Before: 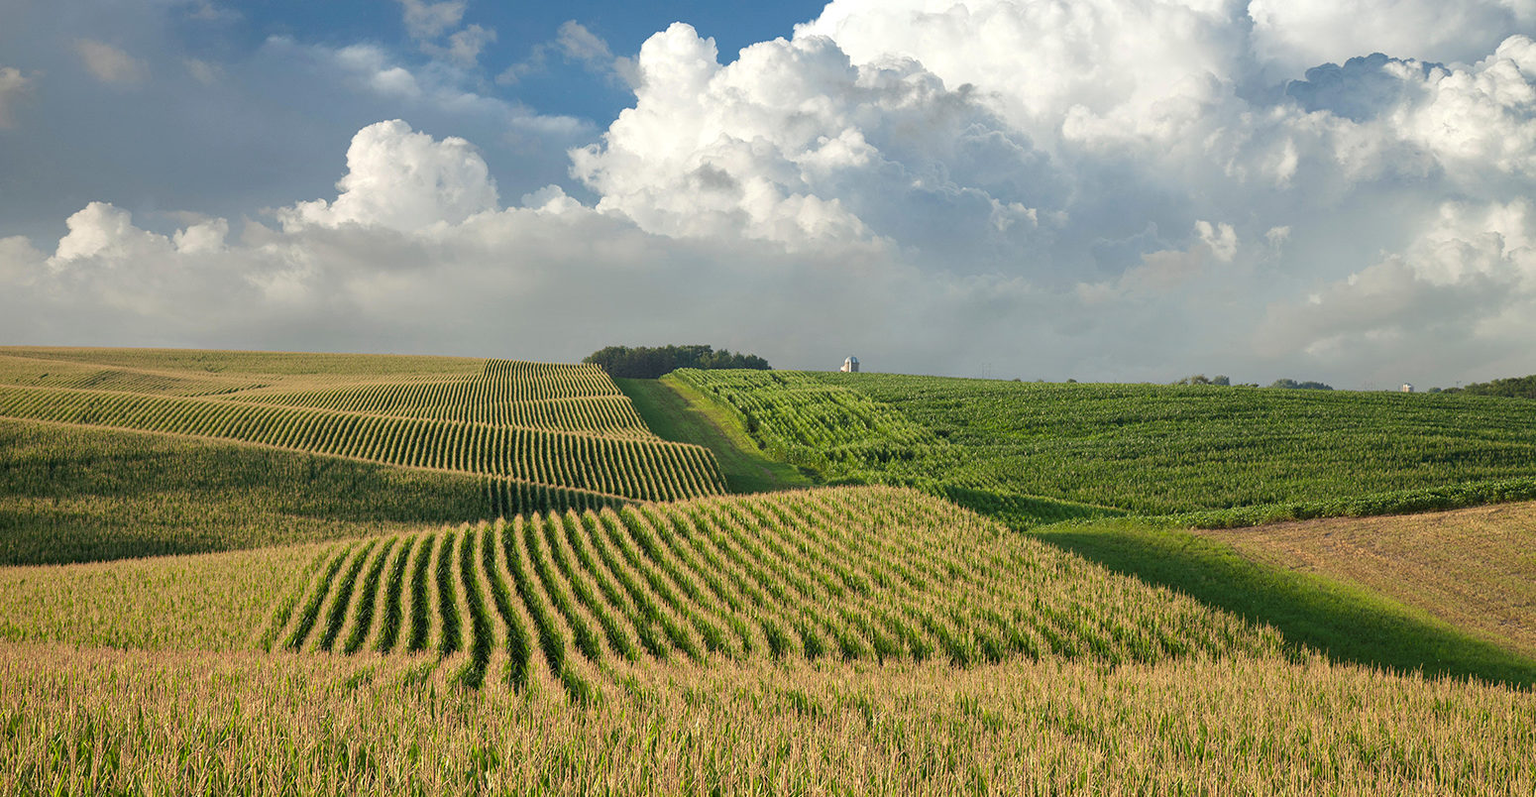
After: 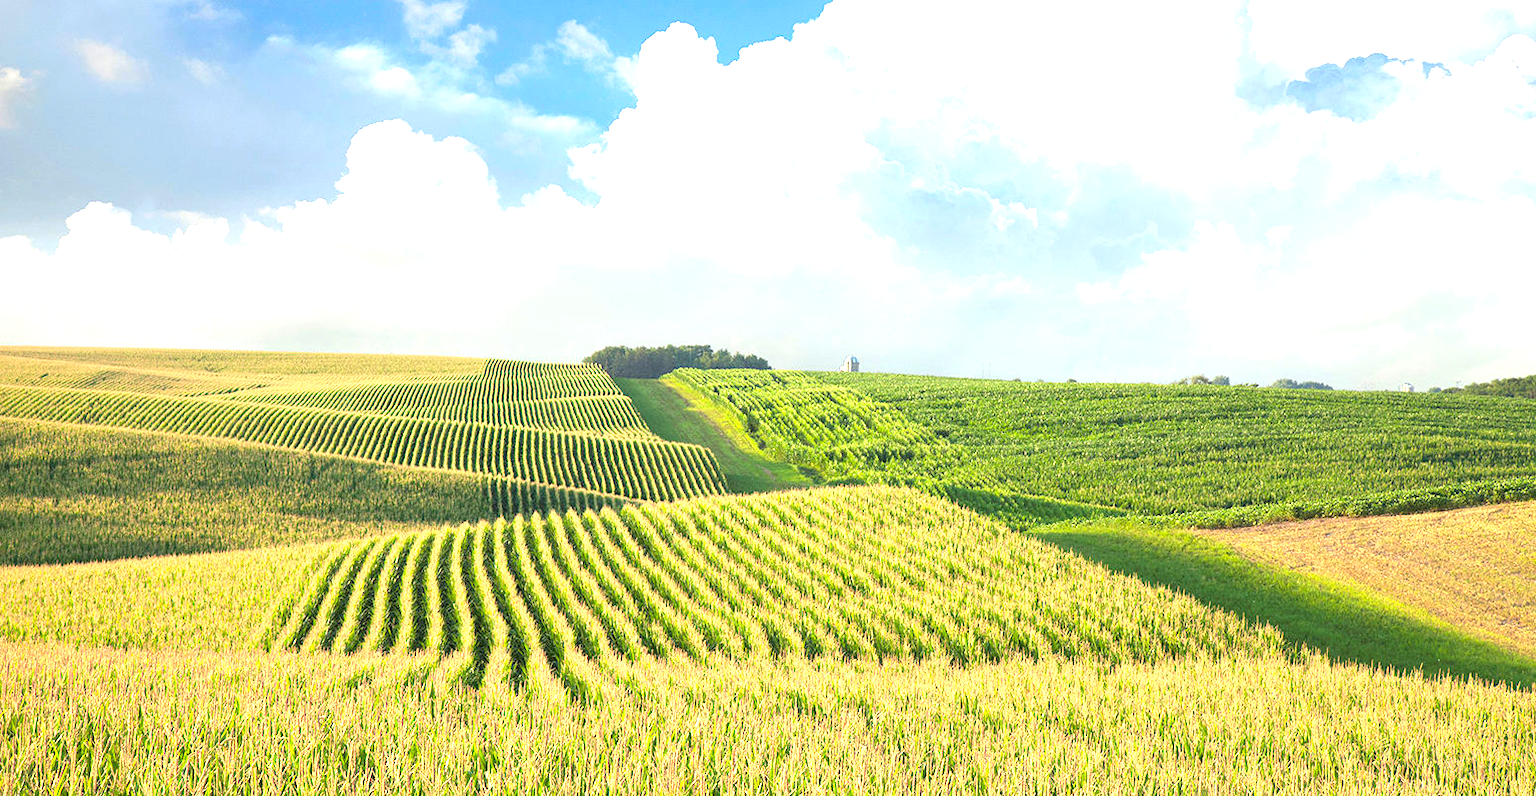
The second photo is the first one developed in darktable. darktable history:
exposure: black level correction 0, exposure 1.524 EV, compensate highlight preservation false
contrast brightness saturation: contrast 0.03, brightness 0.063, saturation 0.121
